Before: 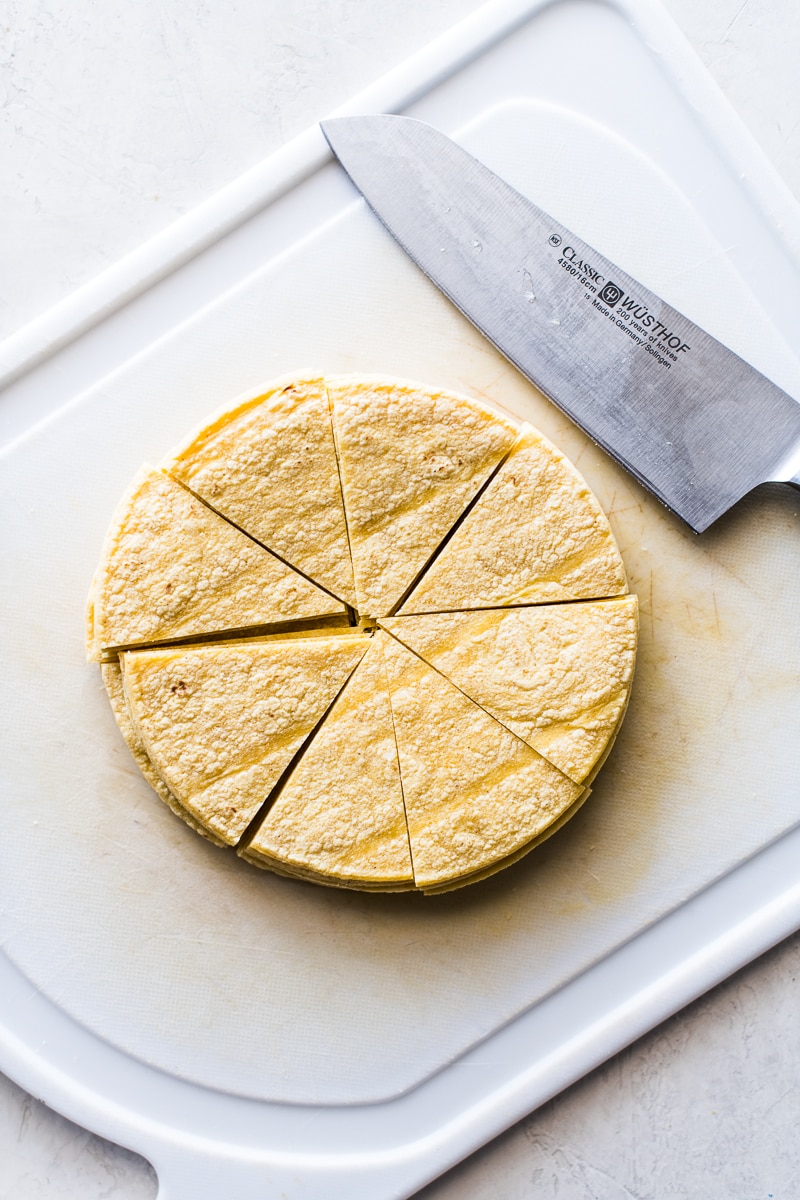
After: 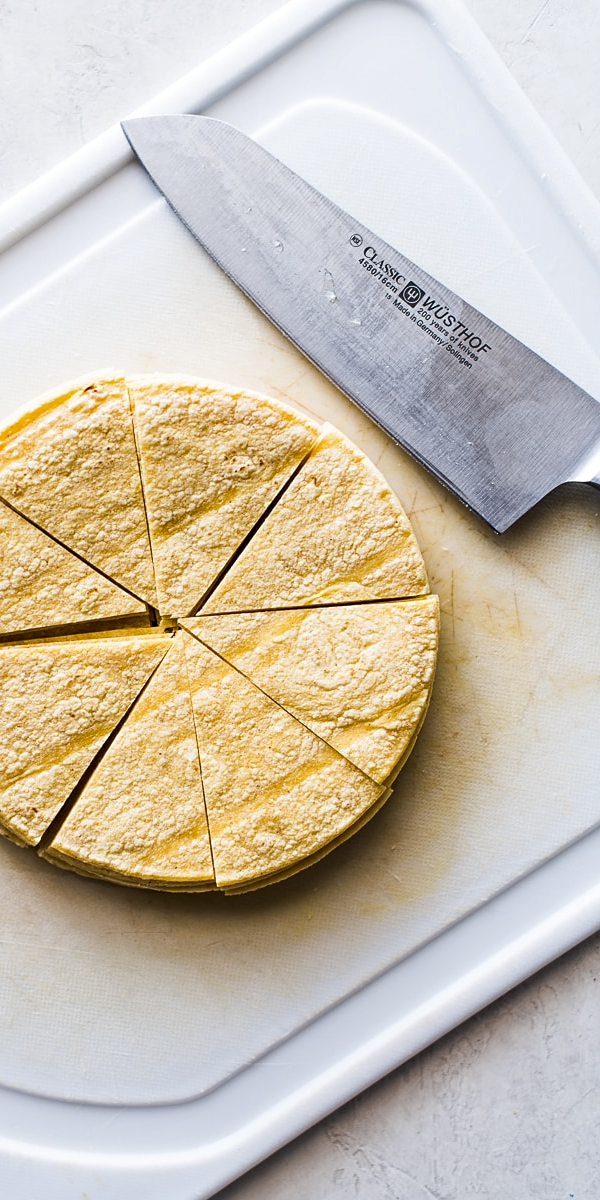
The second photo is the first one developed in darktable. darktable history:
crop and rotate: left 24.882%
sharpen: amount 0.201
shadows and highlights: shadows 31.47, highlights -31.76, soften with gaussian
